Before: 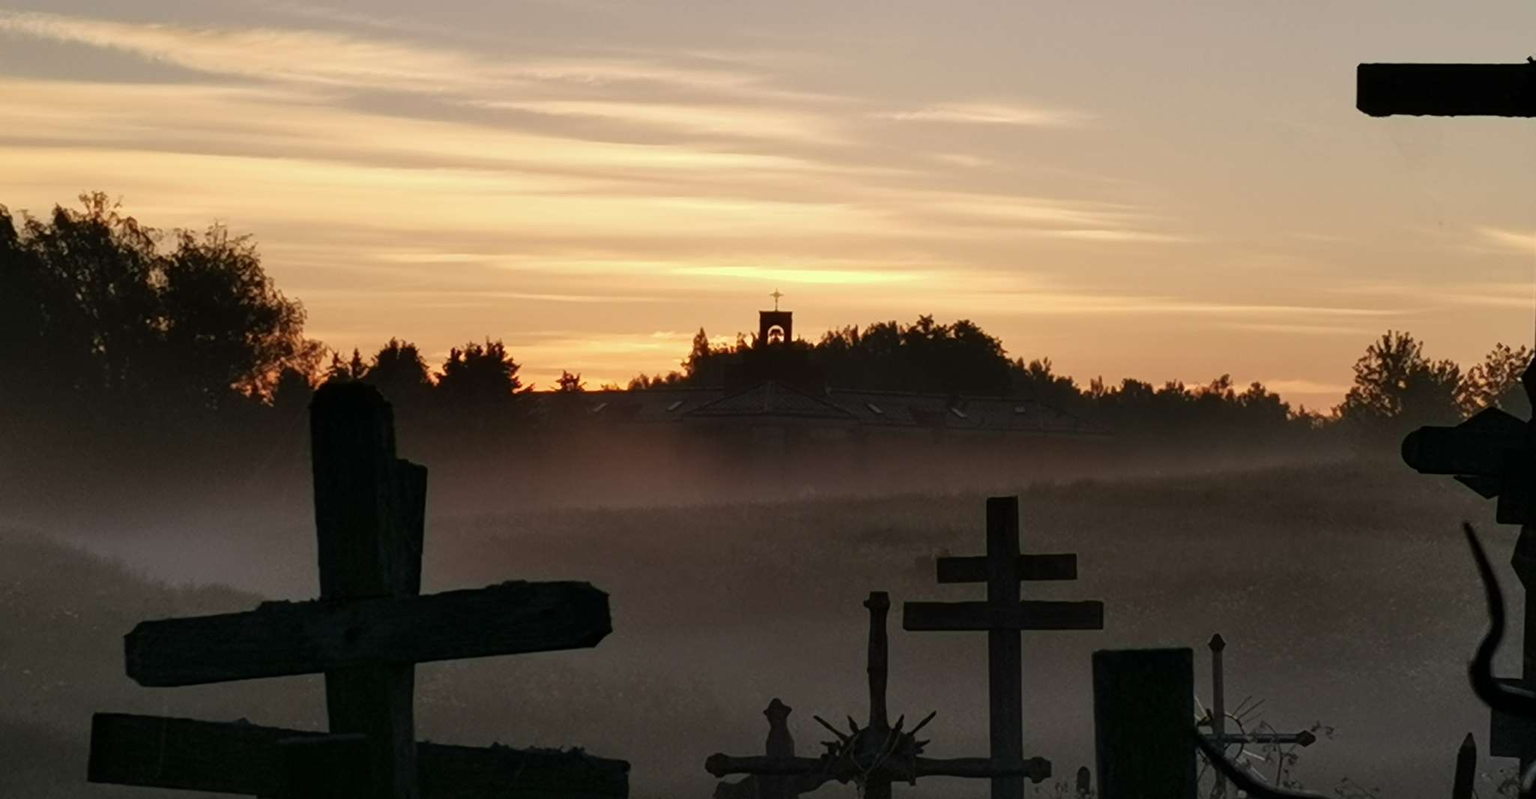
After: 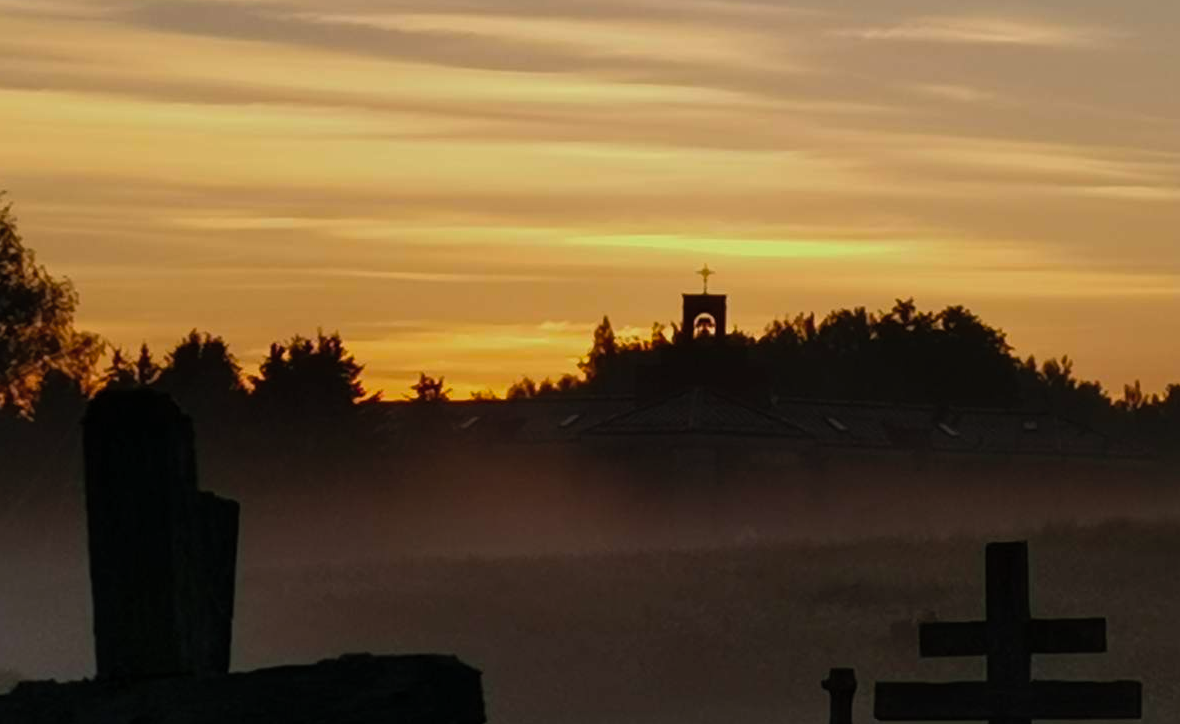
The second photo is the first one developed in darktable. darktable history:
crop: left 16.18%, top 11.411%, right 26.24%, bottom 20.621%
contrast brightness saturation: brightness 0.09, saturation 0.19
exposure: exposure -1.003 EV, compensate highlight preservation false
color balance rgb: perceptual saturation grading › global saturation 29.711%, perceptual brilliance grading › global brilliance 15.547%, perceptual brilliance grading › shadows -34.497%
